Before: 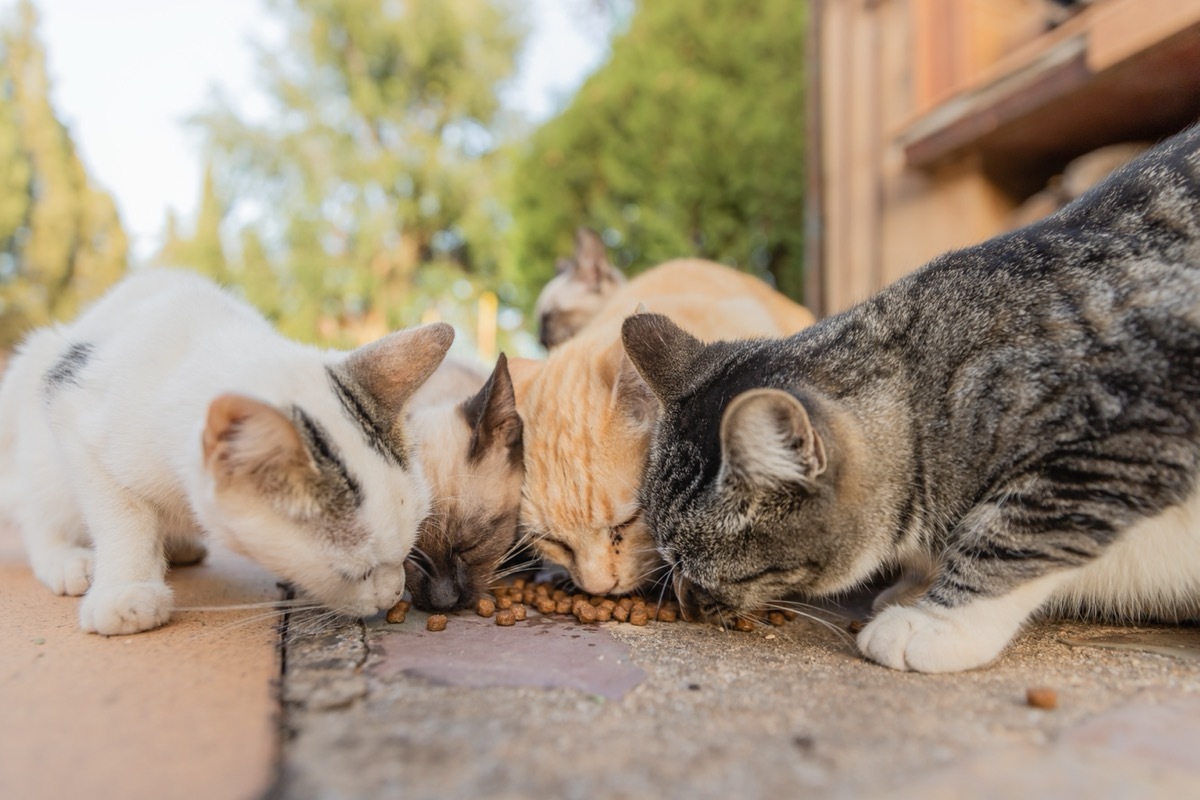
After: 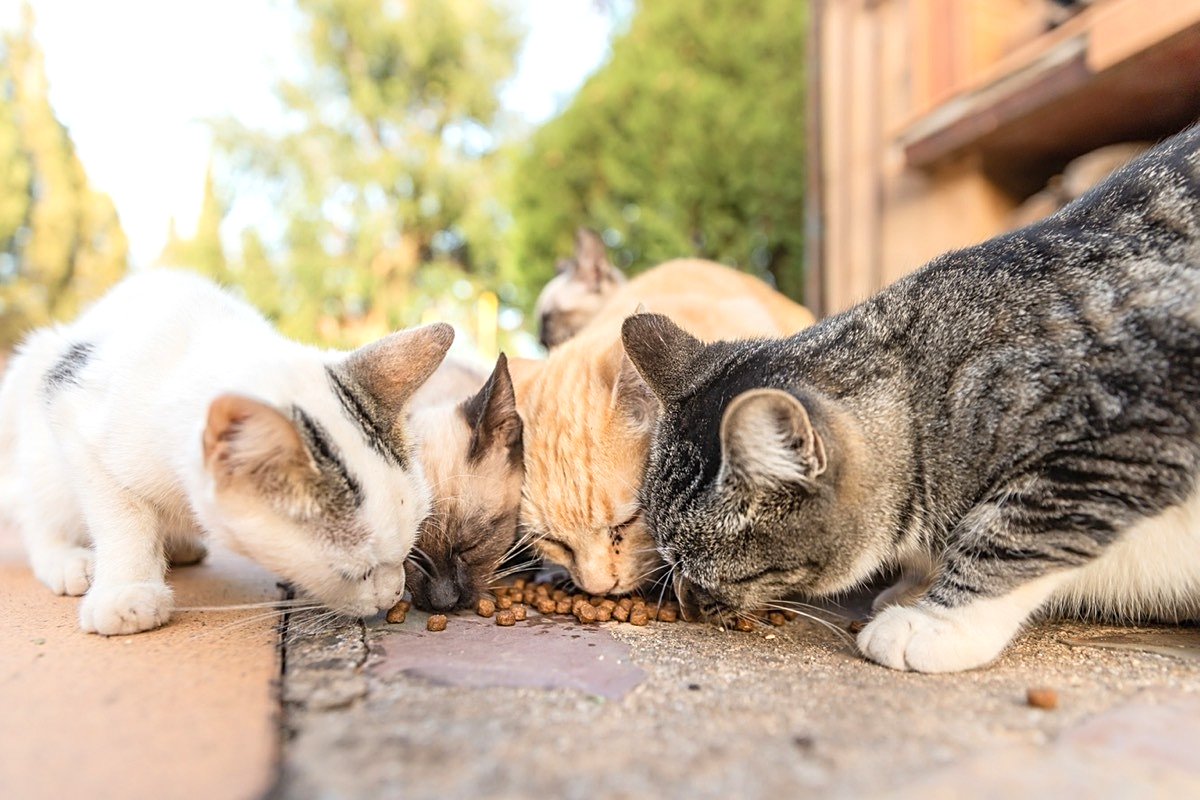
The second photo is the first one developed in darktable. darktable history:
sharpen: on, module defaults
exposure: exposure 0.558 EV, compensate highlight preservation false
